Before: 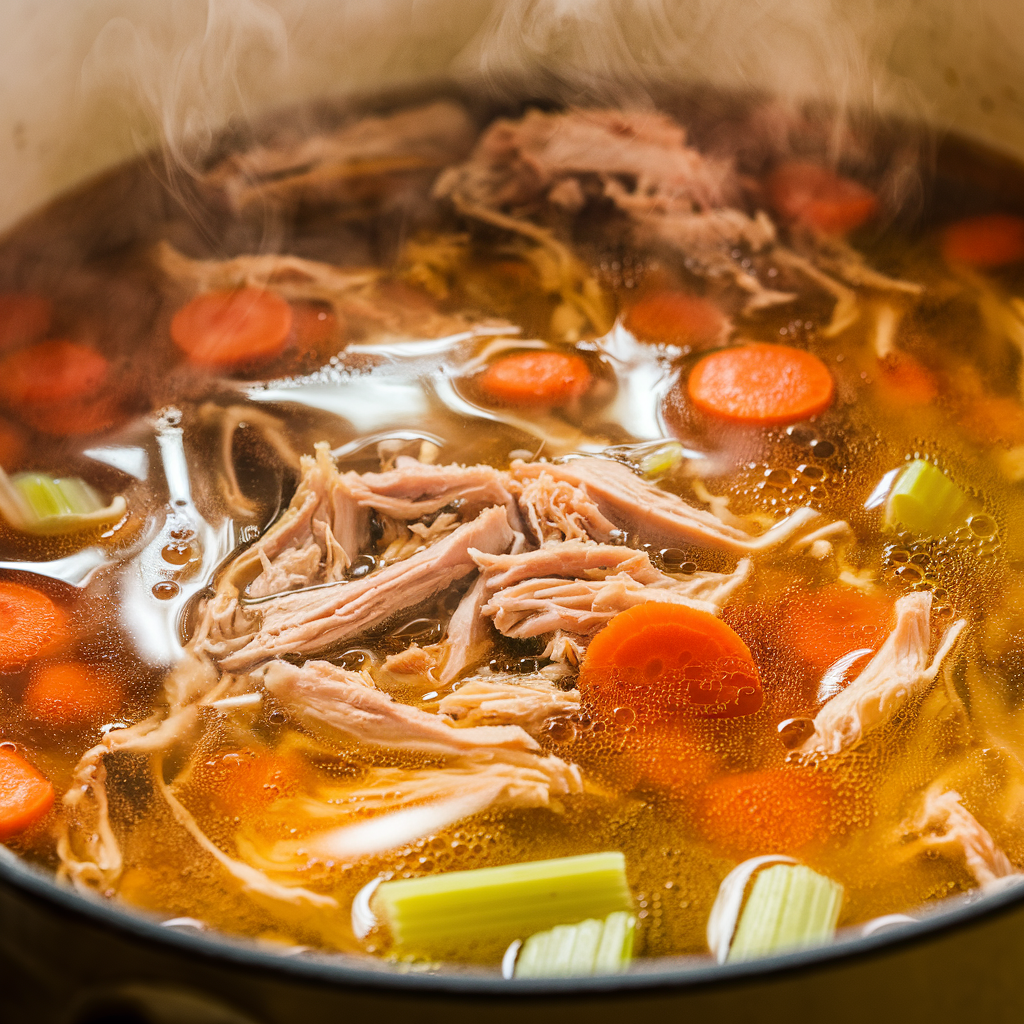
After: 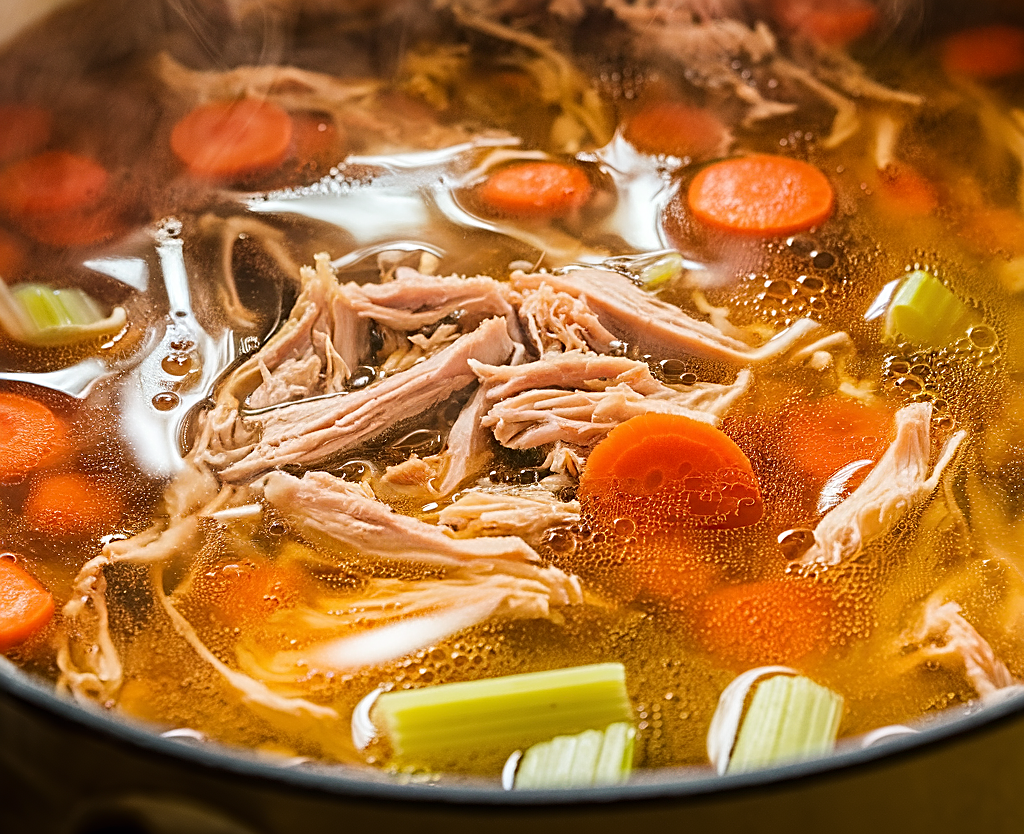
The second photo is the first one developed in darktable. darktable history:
sharpen: radius 2.584, amount 0.688
crop and rotate: top 18.507%
